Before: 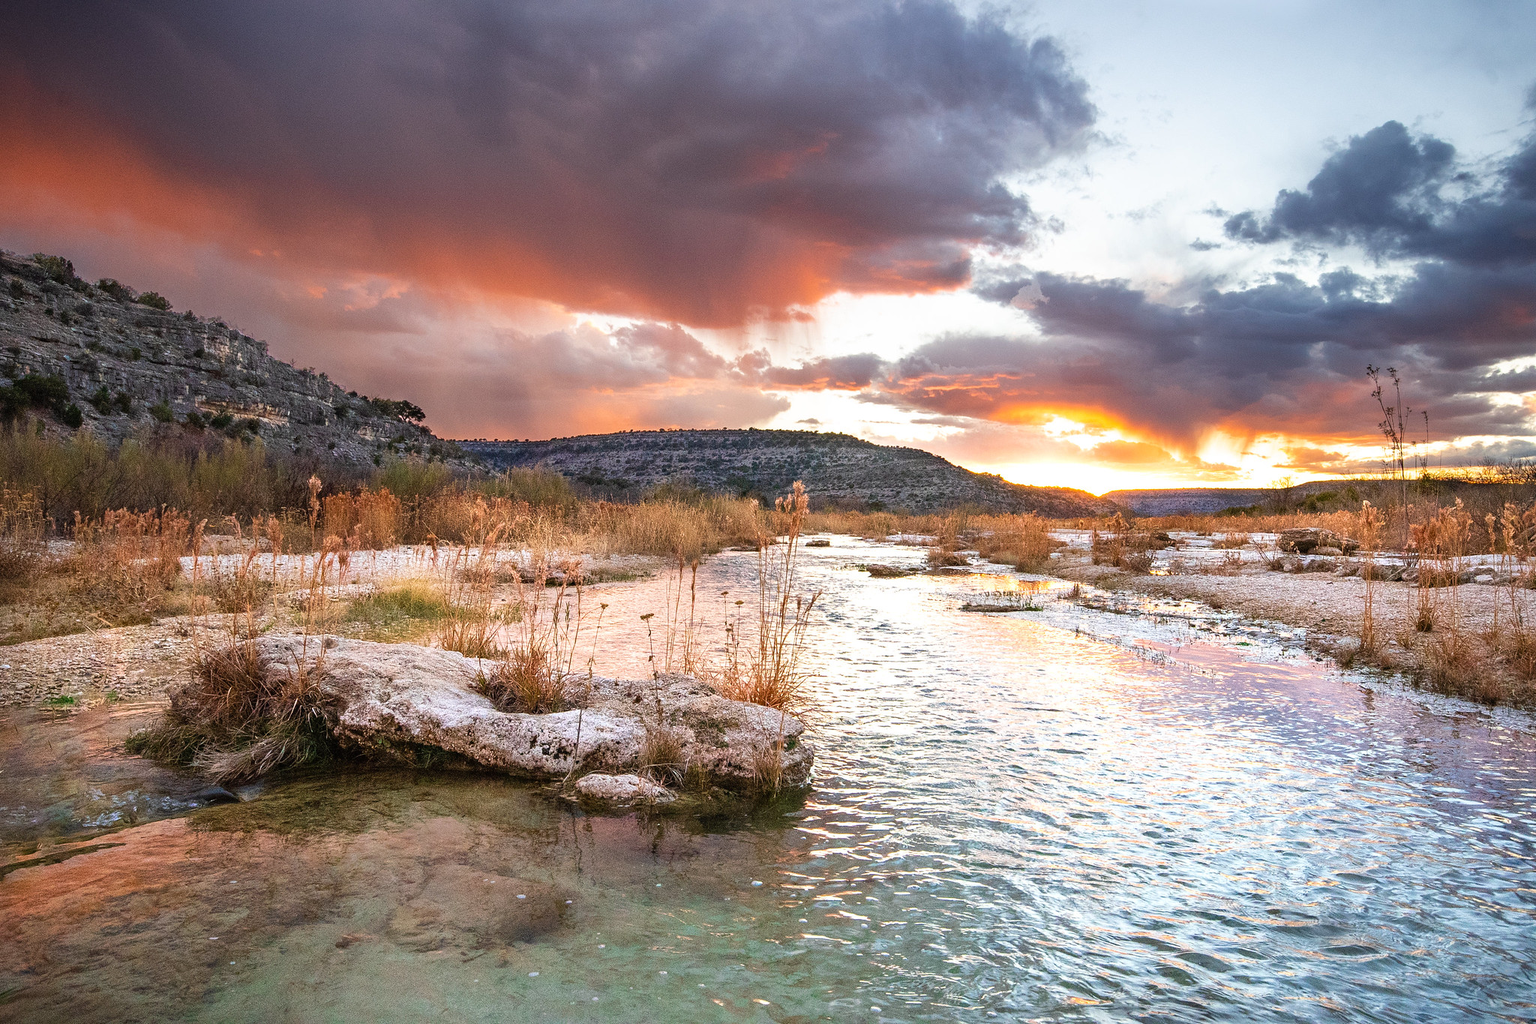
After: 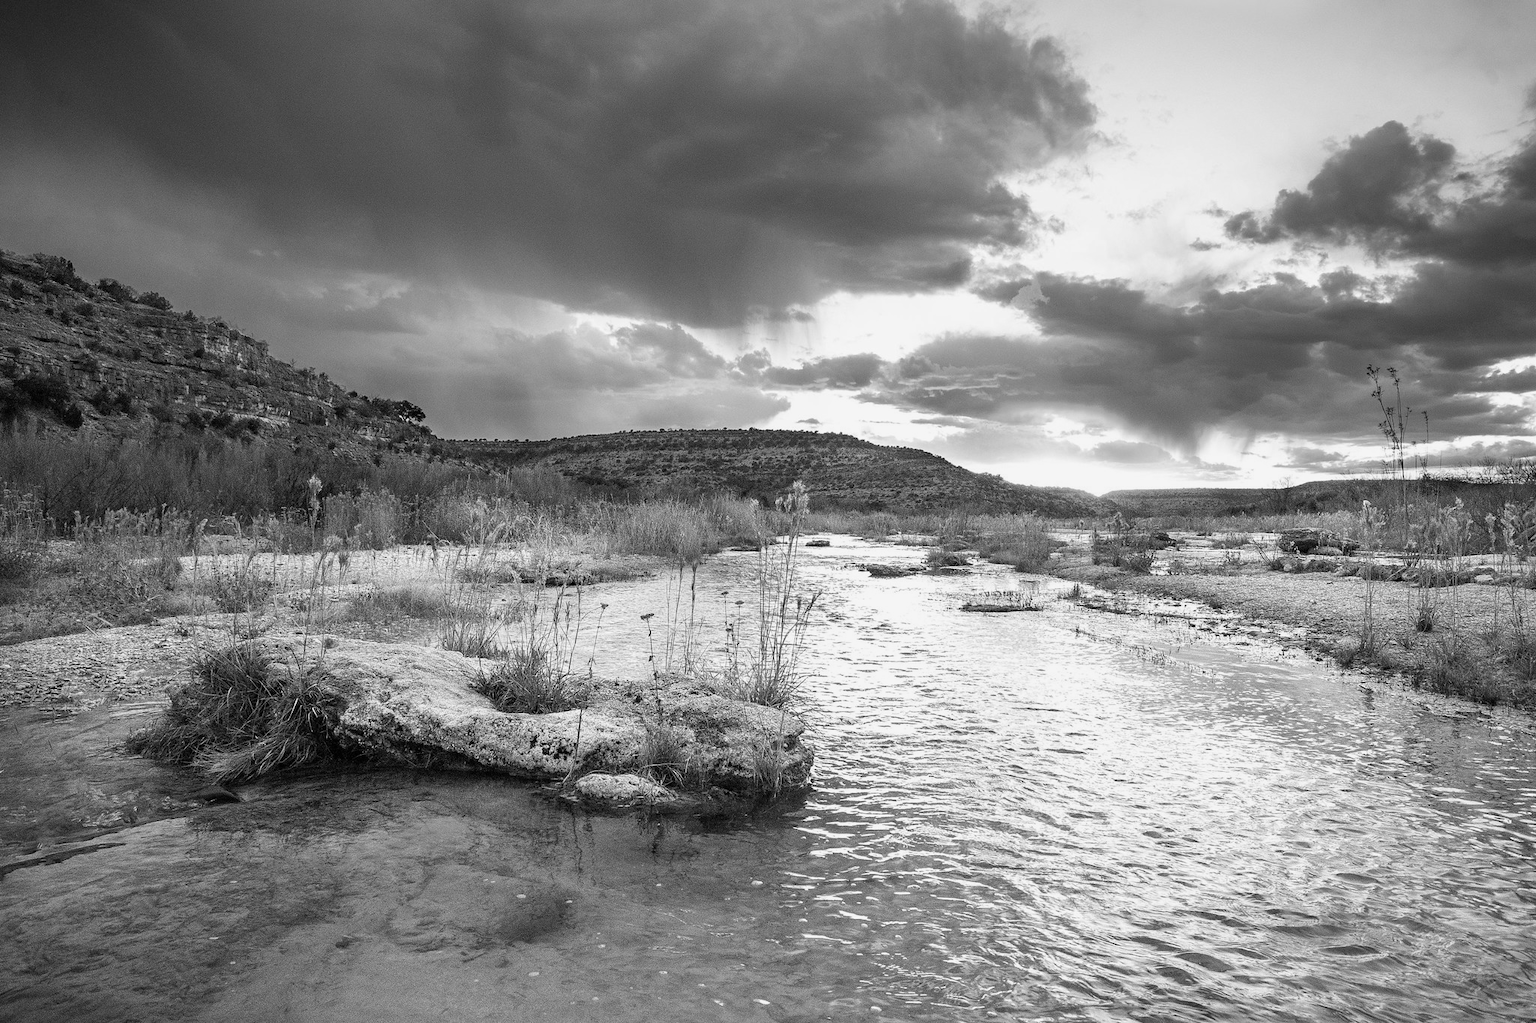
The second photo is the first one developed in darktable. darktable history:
color correction: highlights a* -12.64, highlights b* -18.1, saturation 0.7
exposure: black level correction 0.001, exposure -0.125 EV, compensate exposure bias true, compensate highlight preservation false
monochrome: on, module defaults
